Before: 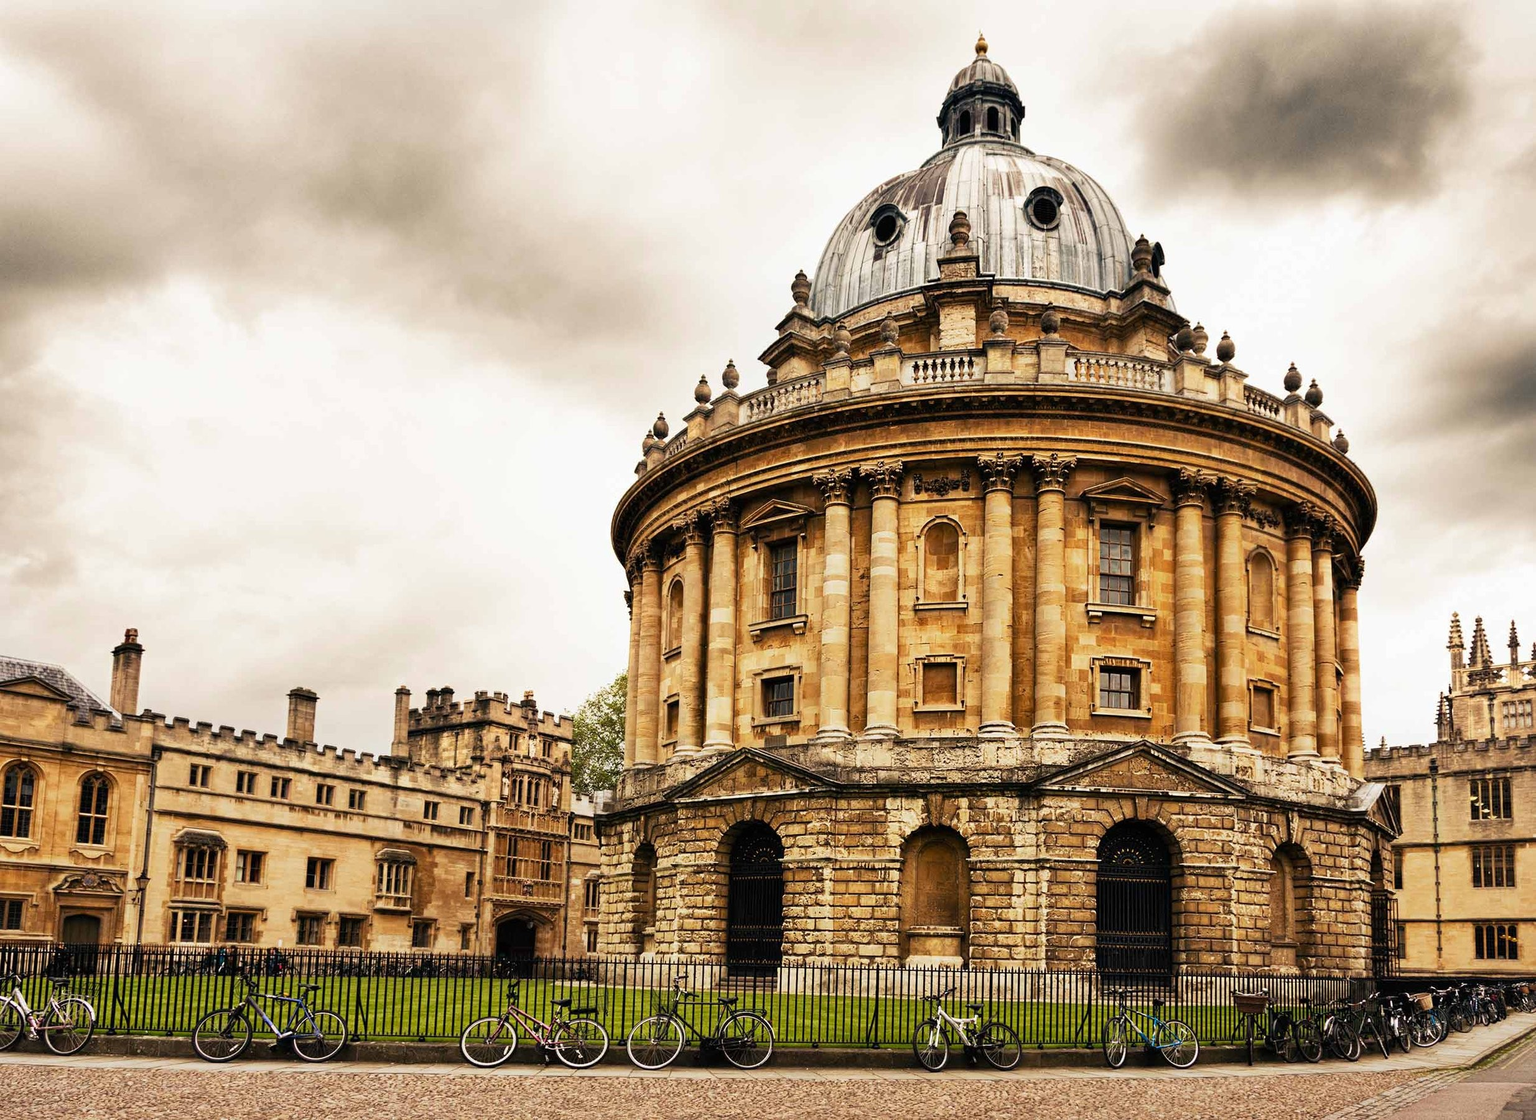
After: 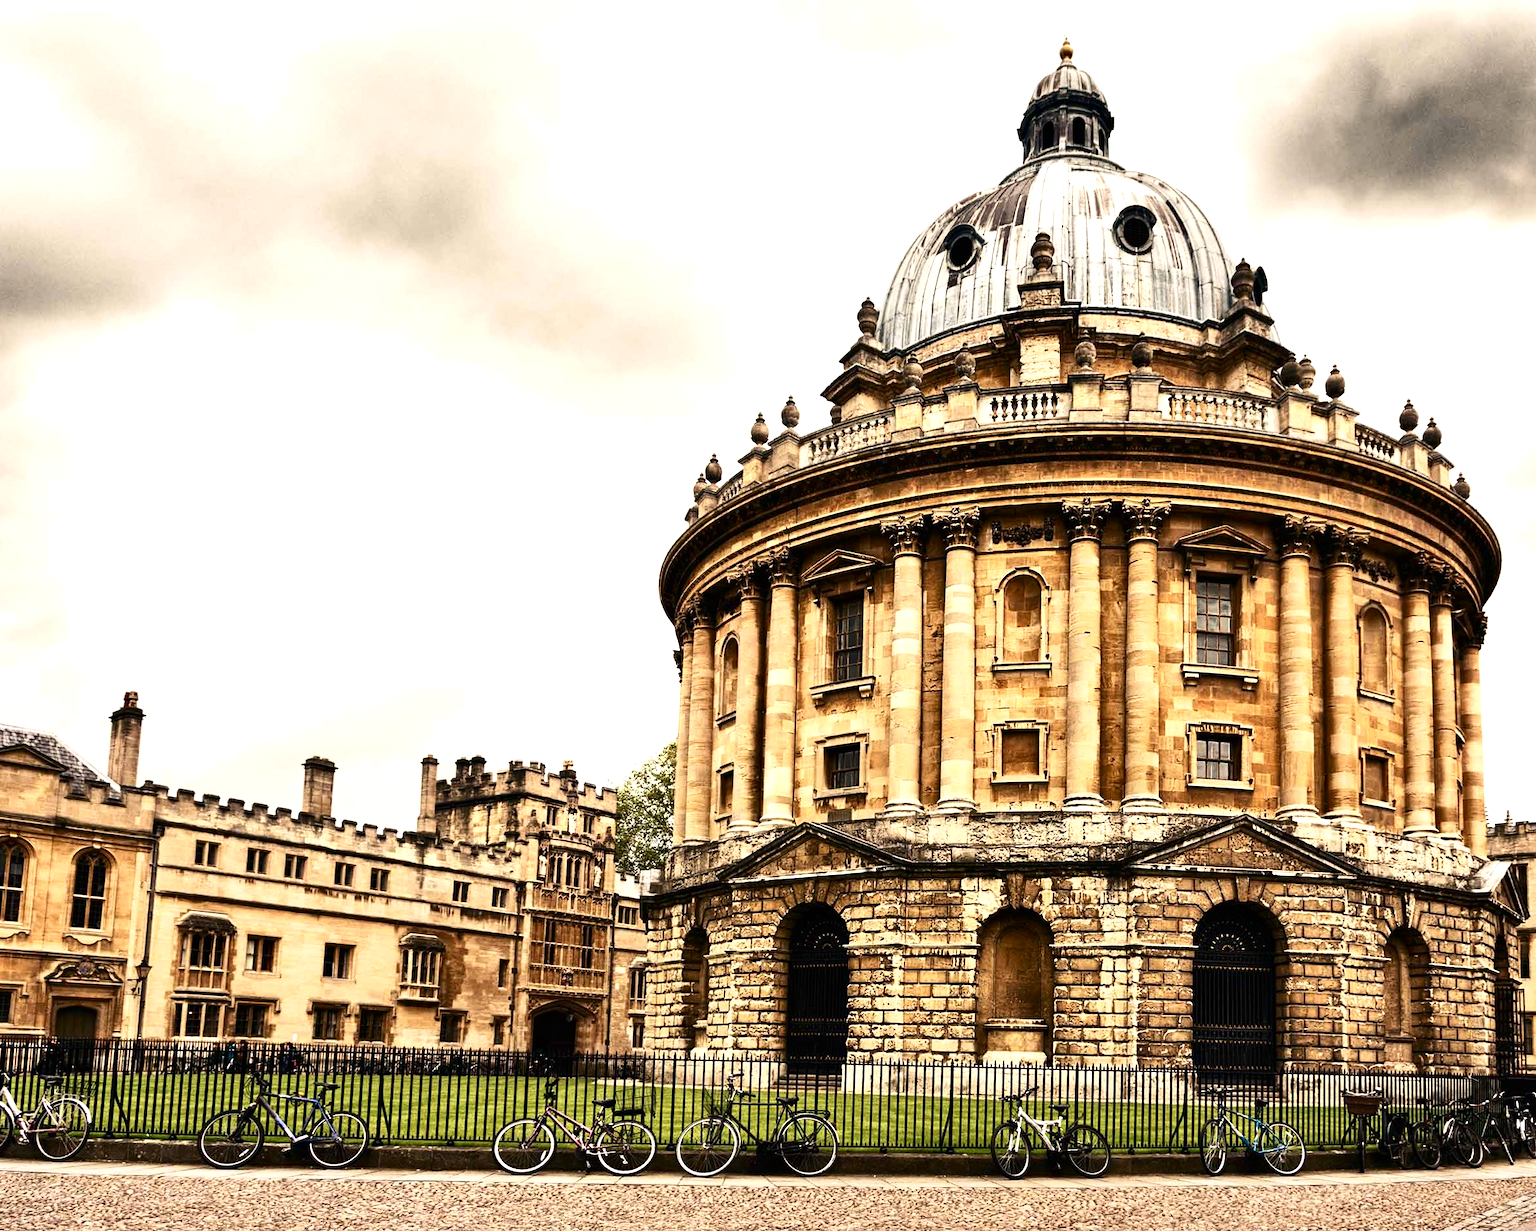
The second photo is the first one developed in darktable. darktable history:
shadows and highlights: radius 111.3, shadows 51.49, white point adjustment 9, highlights -5.79, soften with gaussian
crop and rotate: left 0.88%, right 8.22%
contrast brightness saturation: contrast 0.278
